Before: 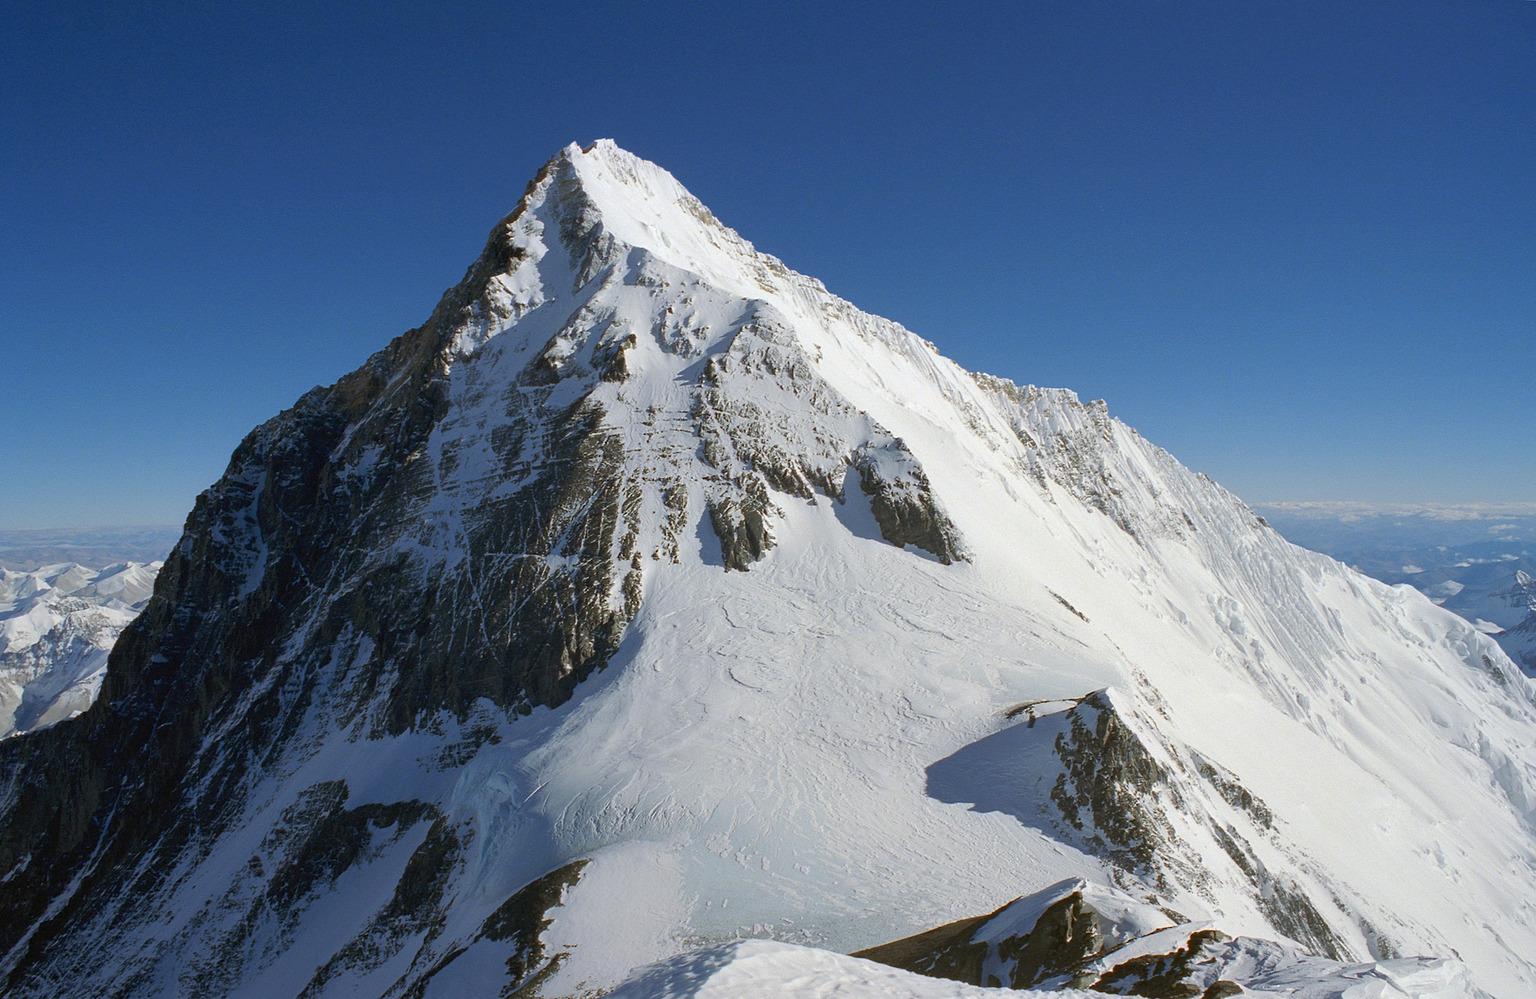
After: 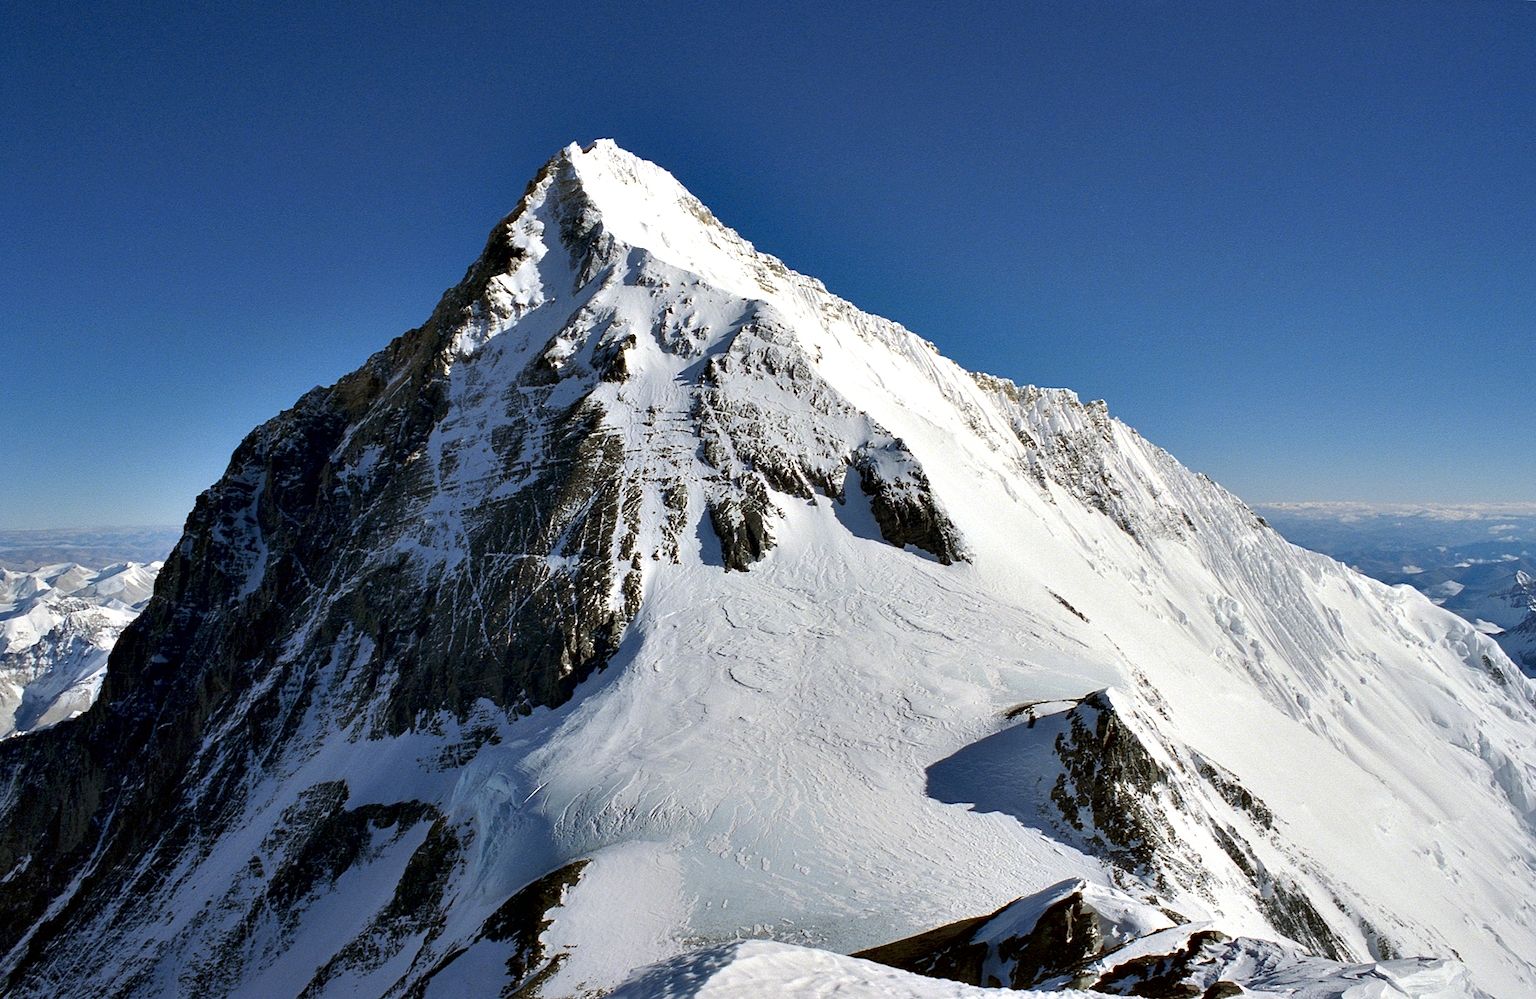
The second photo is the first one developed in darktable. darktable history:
contrast equalizer: octaves 7, y [[0.6 ×6], [0.55 ×6], [0 ×6], [0 ×6], [0 ×6]]
contrast brightness saturation: contrast 0.045
